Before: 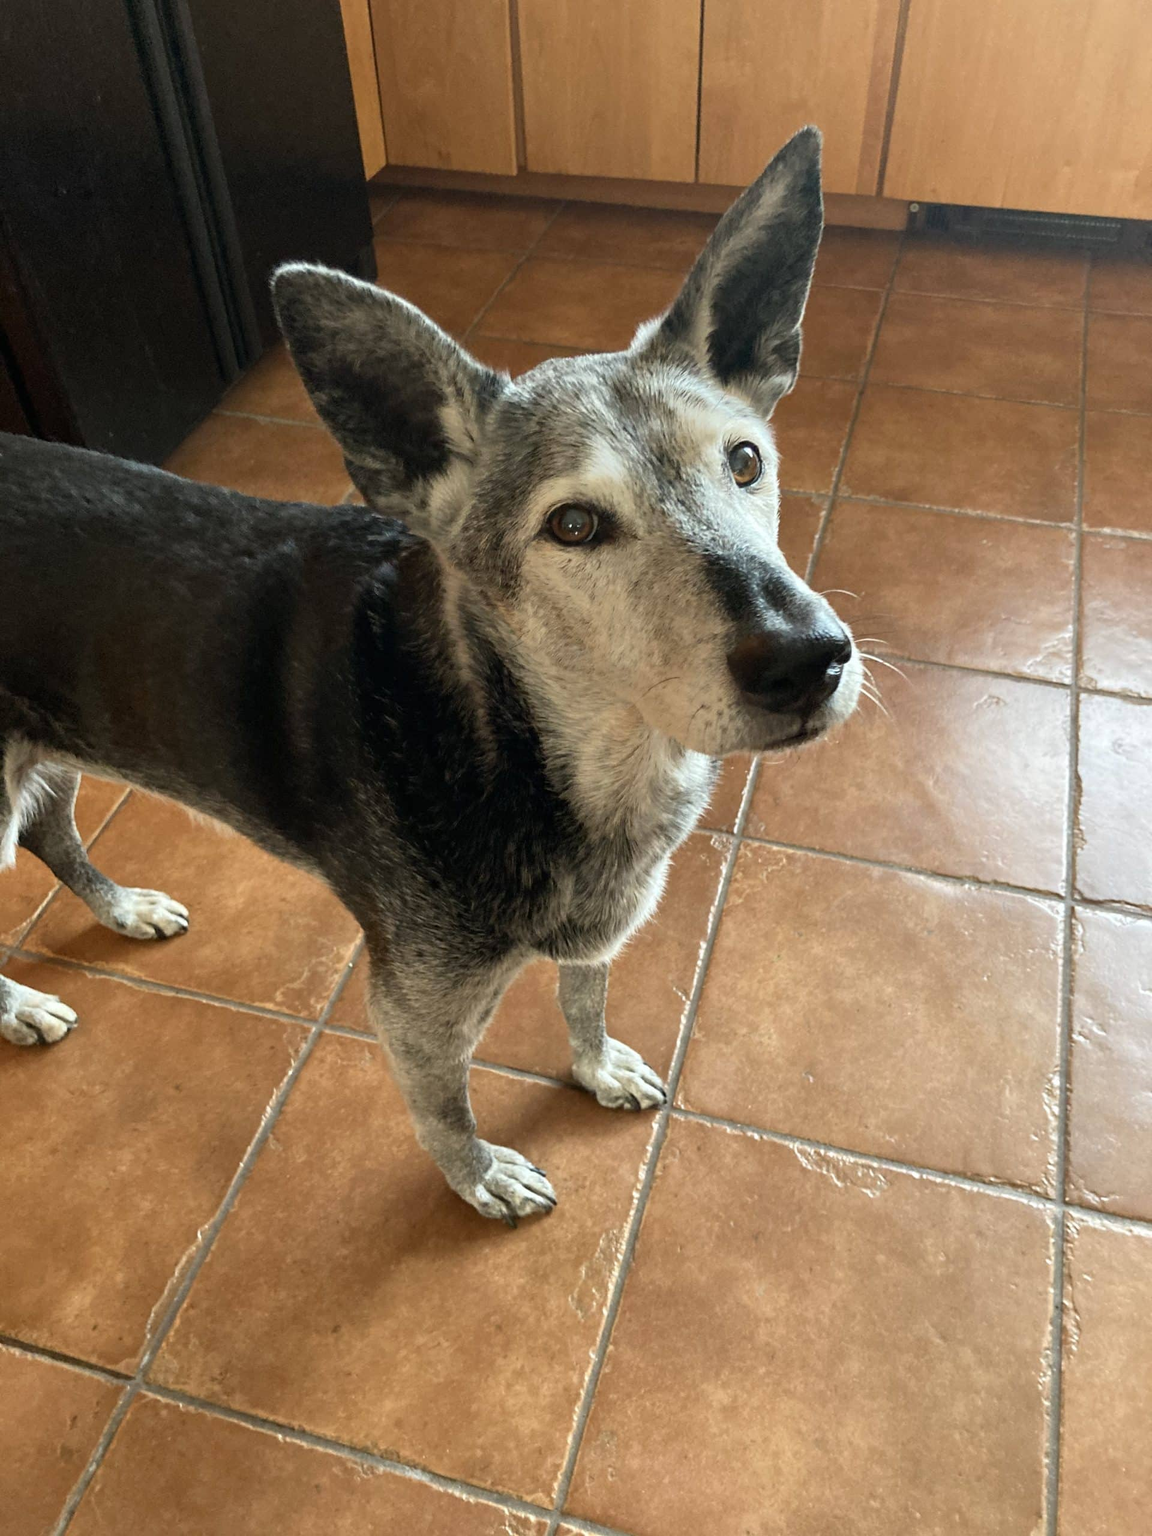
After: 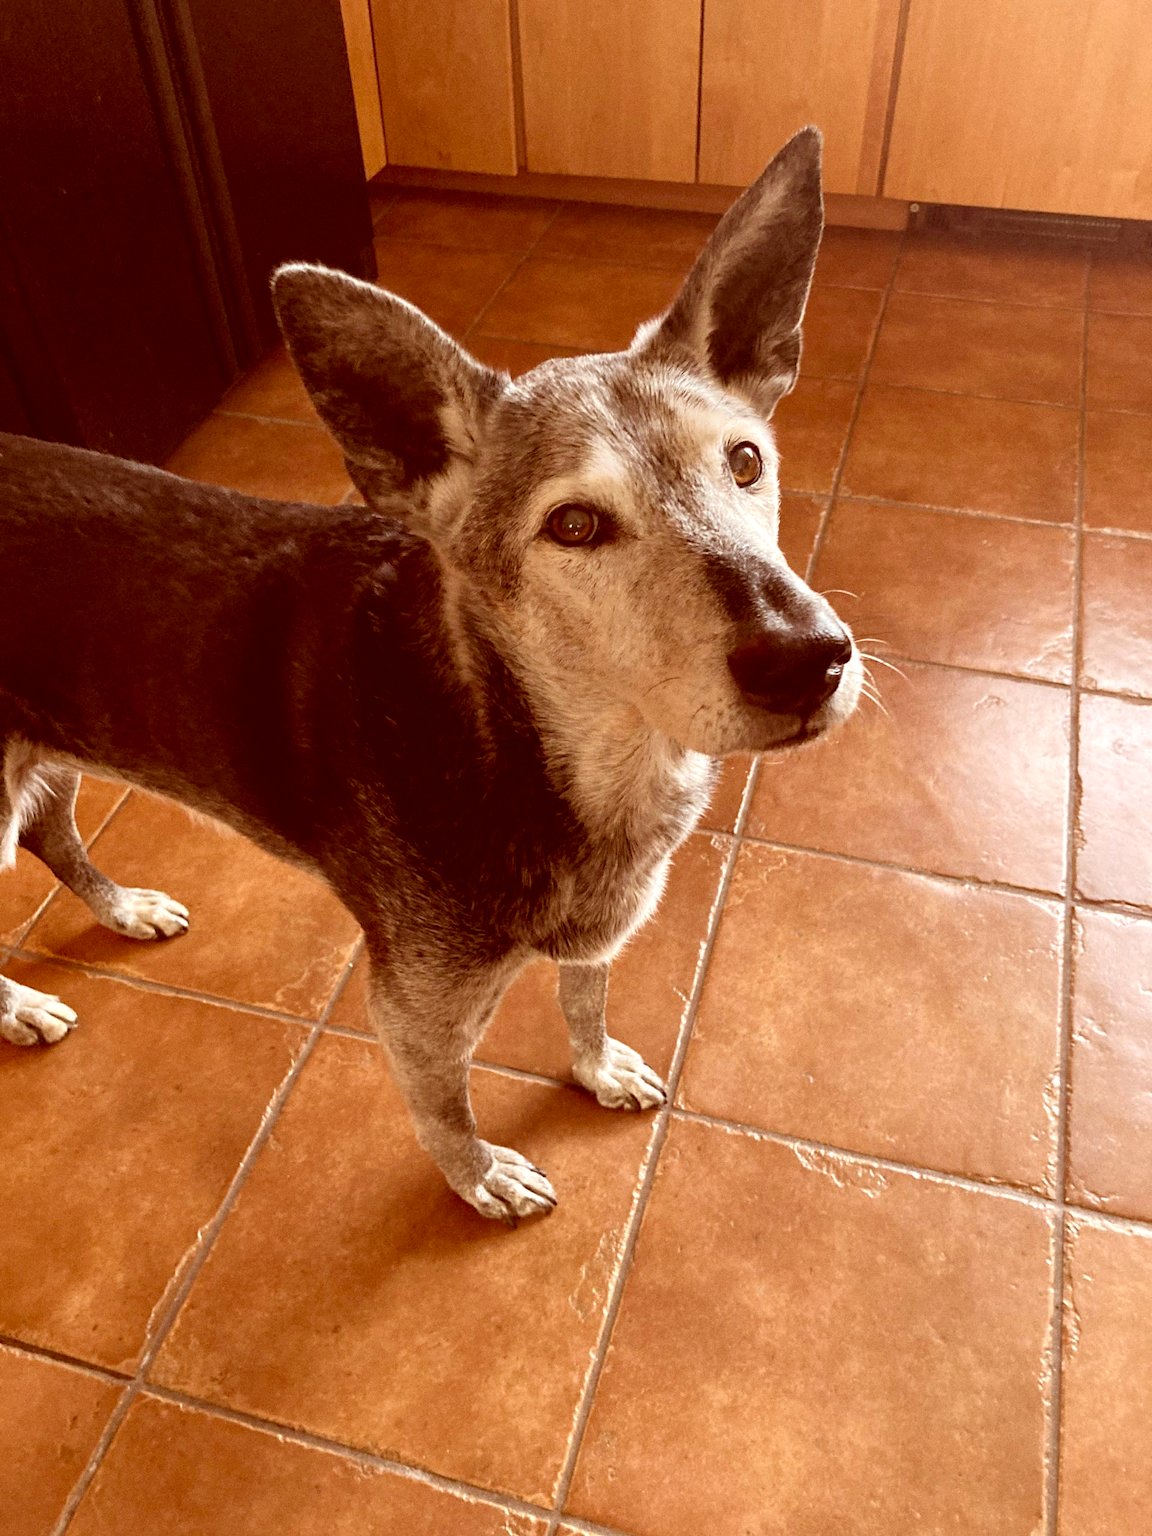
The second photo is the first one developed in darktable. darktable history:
color balance rgb: linear chroma grading › global chroma 3.45%, perceptual saturation grading › global saturation 11.24%, perceptual brilliance grading › global brilliance 3.04%, global vibrance 2.8%
color correction: highlights a* 9.03, highlights b* 8.71, shadows a* 40, shadows b* 40, saturation 0.8
grain: coarseness 0.09 ISO
tone equalizer: on, module defaults
